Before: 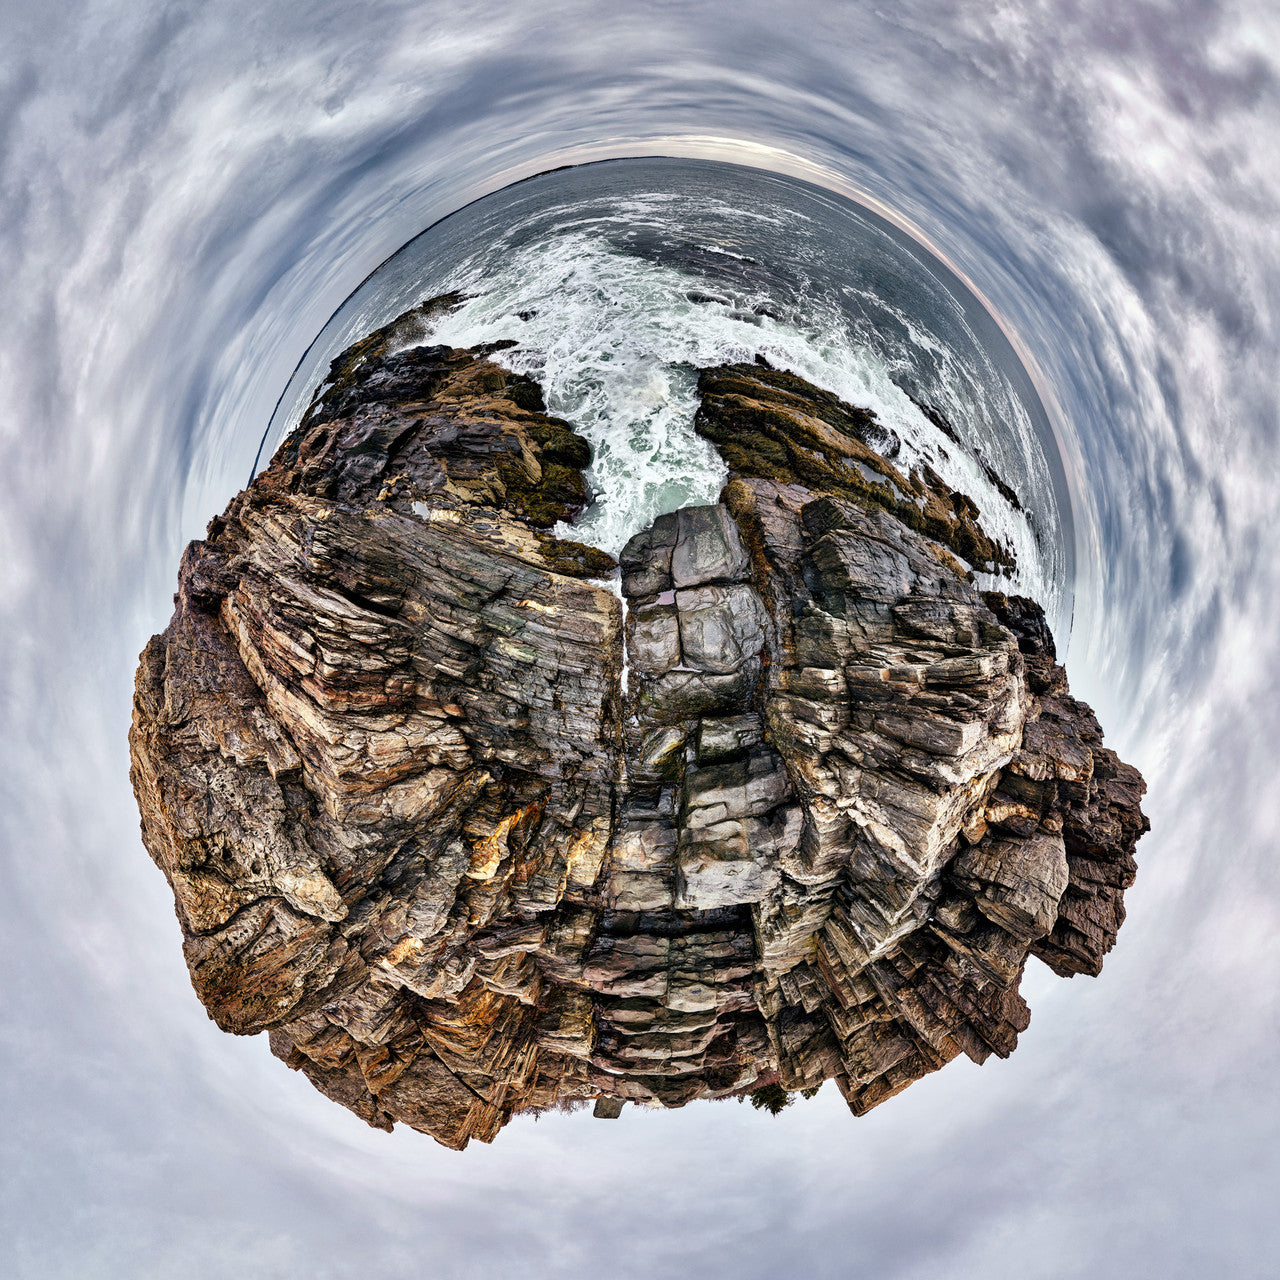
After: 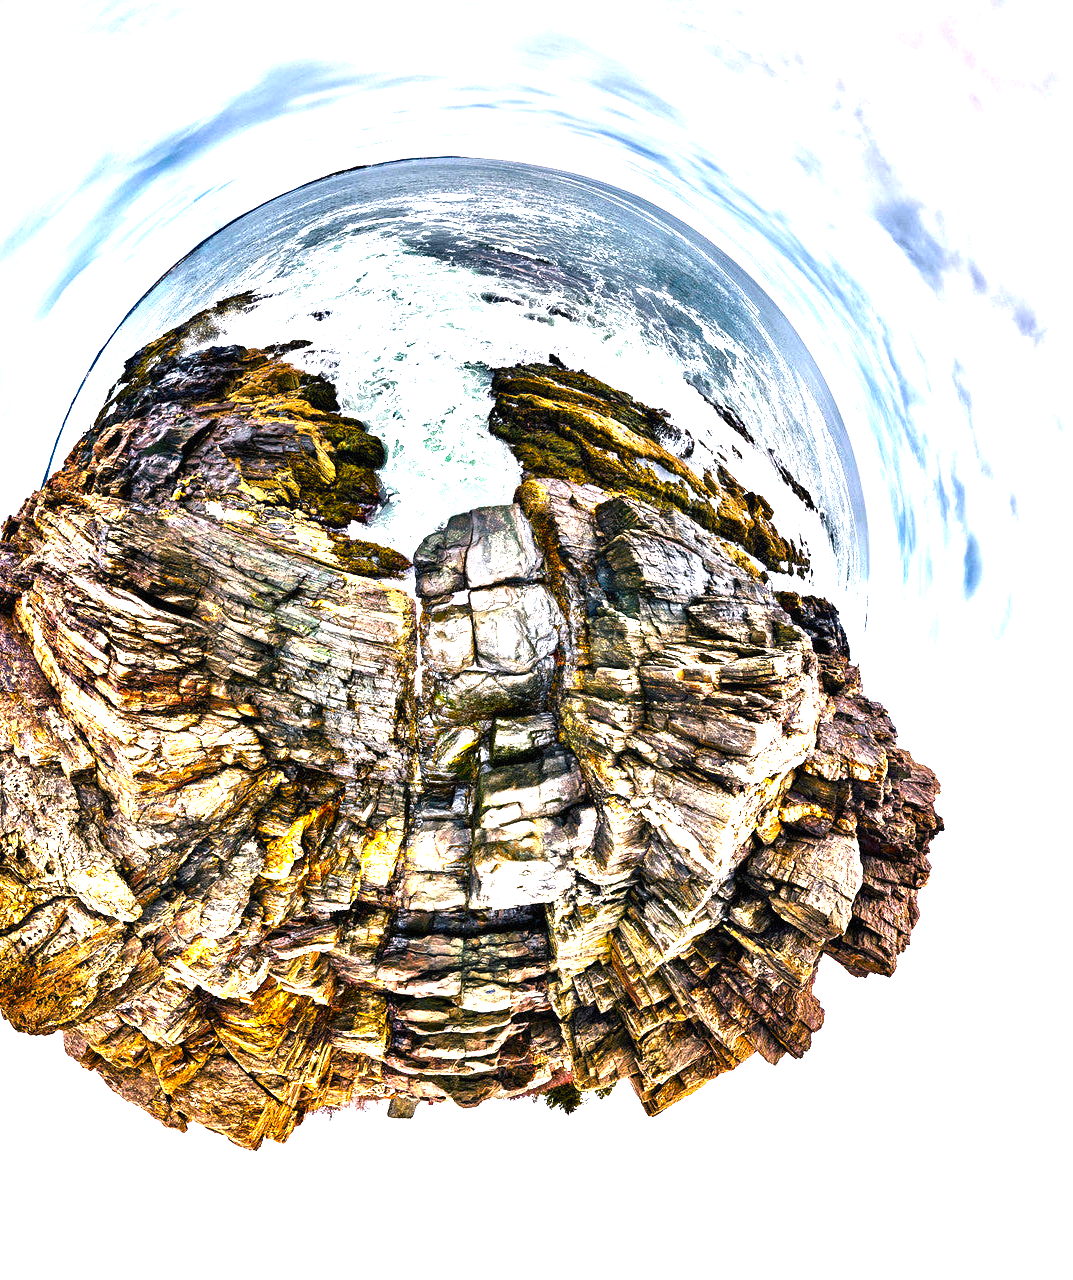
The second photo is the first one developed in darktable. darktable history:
crop: left 16.145%
exposure: black level correction 0, exposure 1.45 EV, compensate exposure bias true, compensate highlight preservation false
color balance rgb: linear chroma grading › global chroma 9%, perceptual saturation grading › global saturation 36%, perceptual saturation grading › shadows 35%, perceptual brilliance grading › global brilliance 15%, perceptual brilliance grading › shadows -35%, global vibrance 15%
